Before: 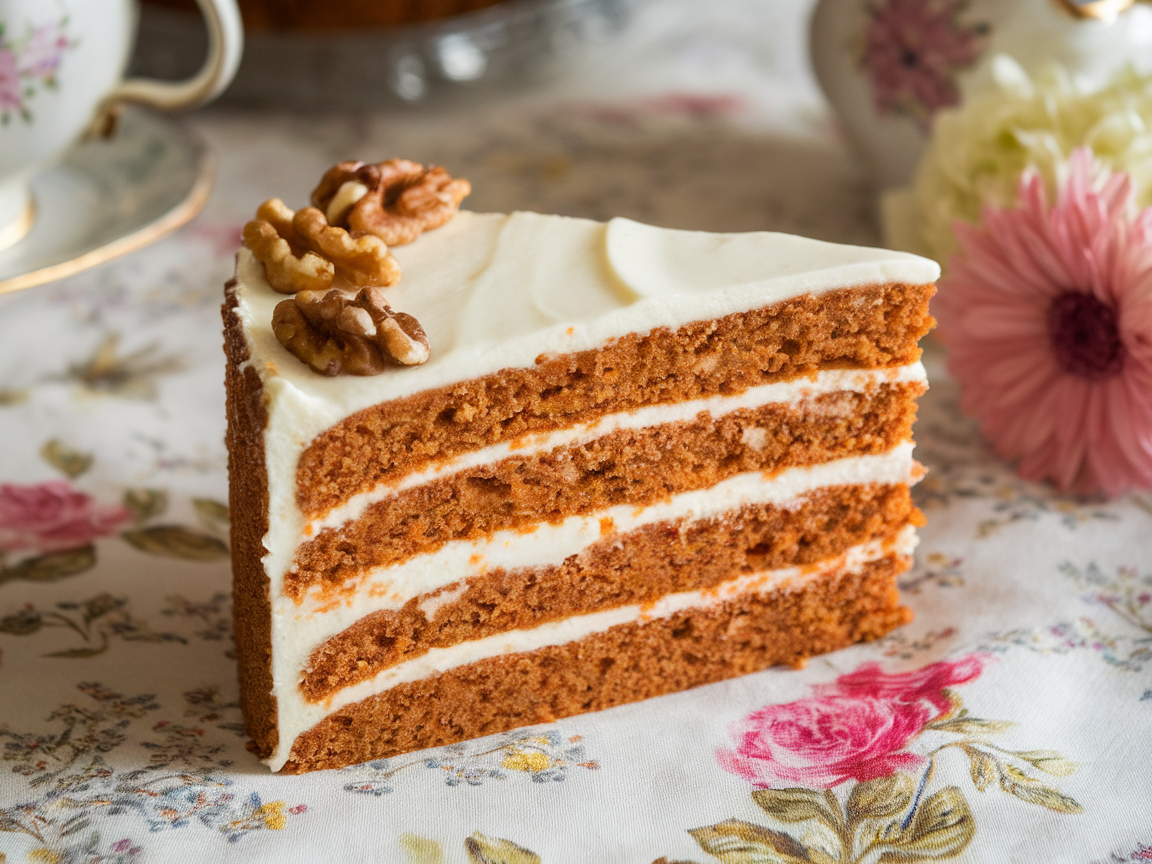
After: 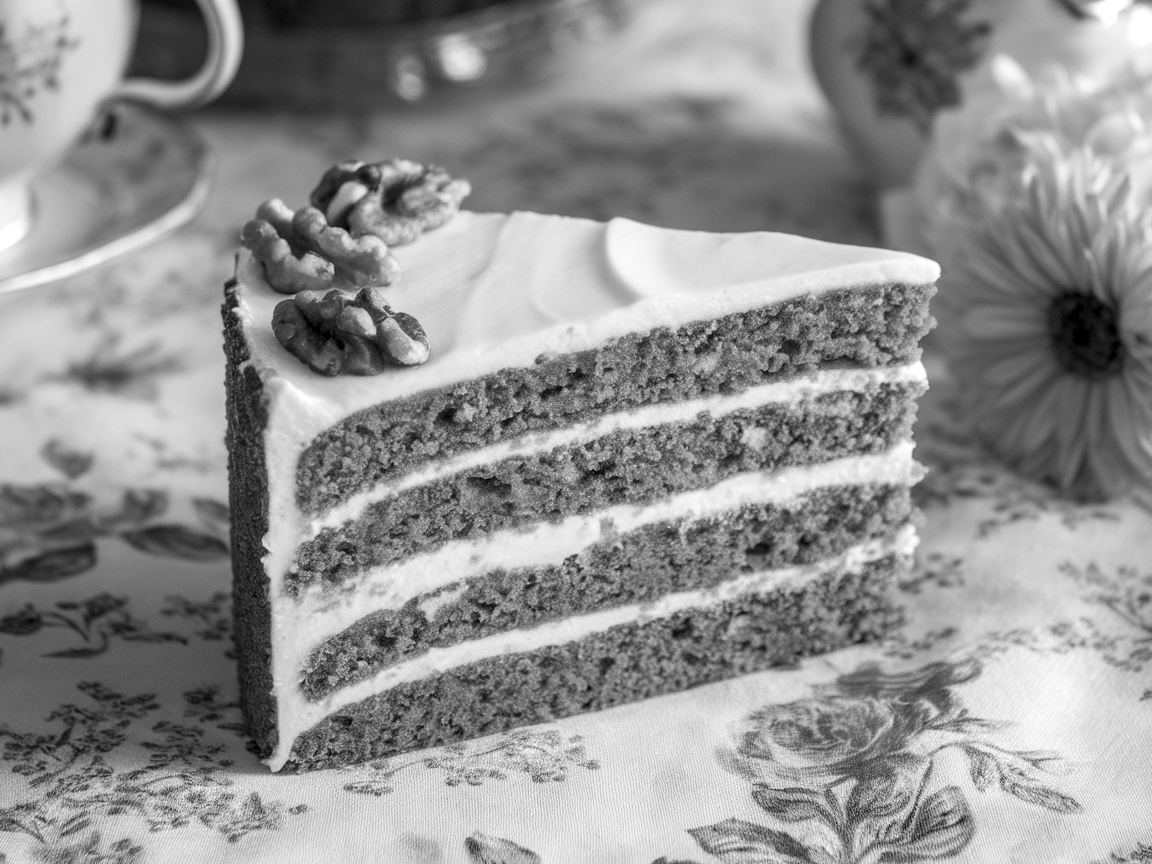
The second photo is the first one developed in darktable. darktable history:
local contrast: highlights 35%, detail 135%
contrast brightness saturation: saturation -0.05
monochrome: on, module defaults
